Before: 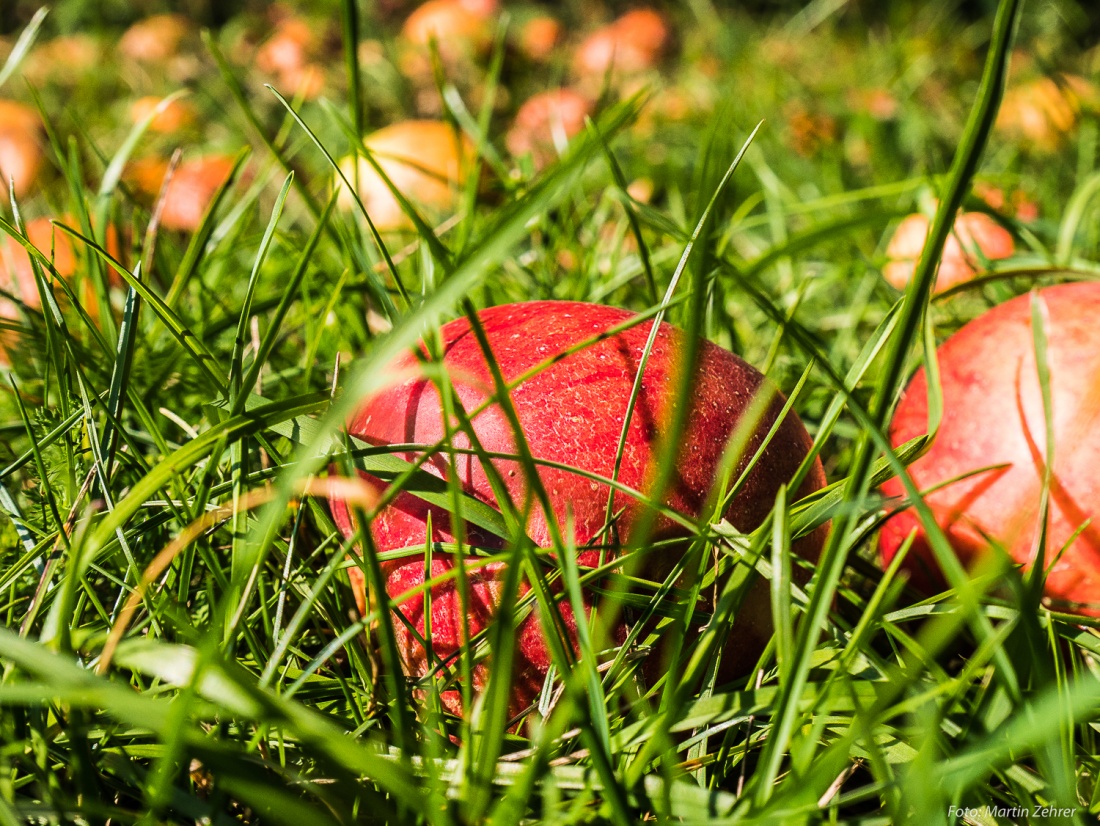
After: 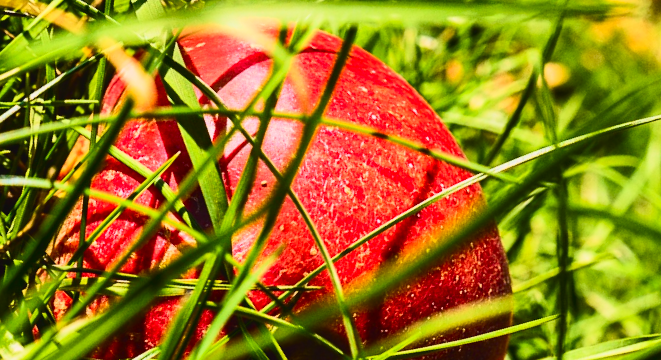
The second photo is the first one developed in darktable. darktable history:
crop and rotate: angle -44.87°, top 16.549%, right 0.811%, bottom 11.61%
tone curve: curves: ch0 [(0, 0.031) (0.145, 0.106) (0.319, 0.269) (0.495, 0.544) (0.707, 0.833) (0.859, 0.931) (1, 0.967)]; ch1 [(0, 0) (0.279, 0.218) (0.424, 0.411) (0.495, 0.504) (0.538, 0.55) (0.578, 0.595) (0.707, 0.778) (1, 1)]; ch2 [(0, 0) (0.125, 0.089) (0.353, 0.329) (0.436, 0.432) (0.552, 0.554) (0.615, 0.674) (1, 1)], color space Lab, independent channels, preserve colors none
